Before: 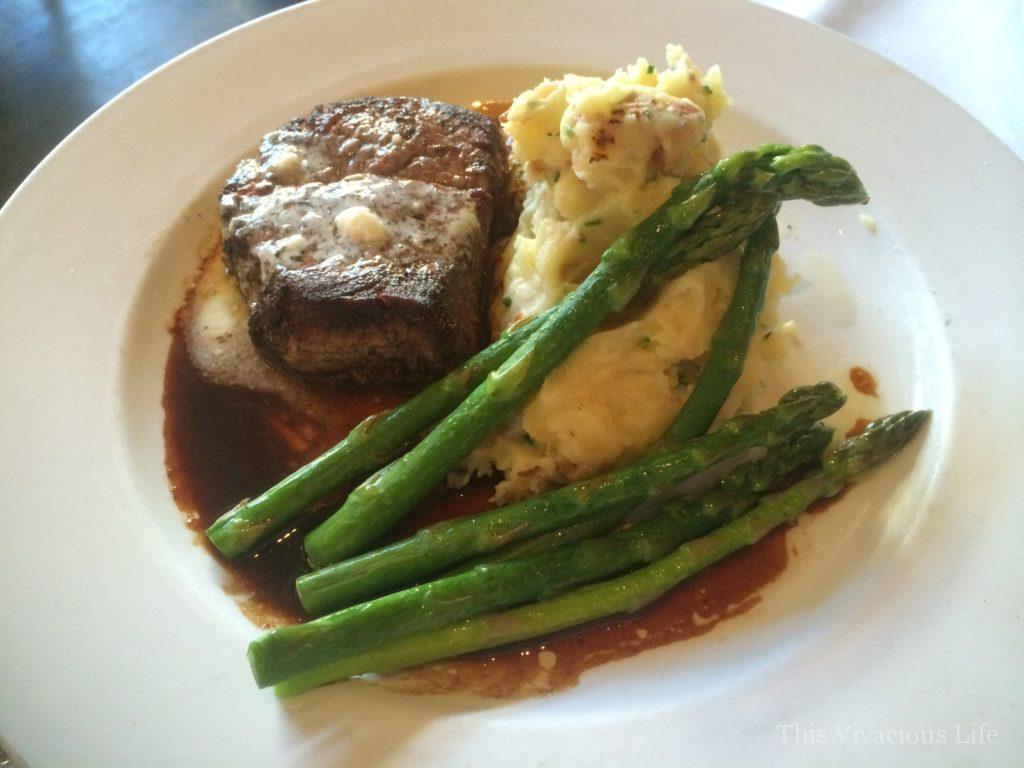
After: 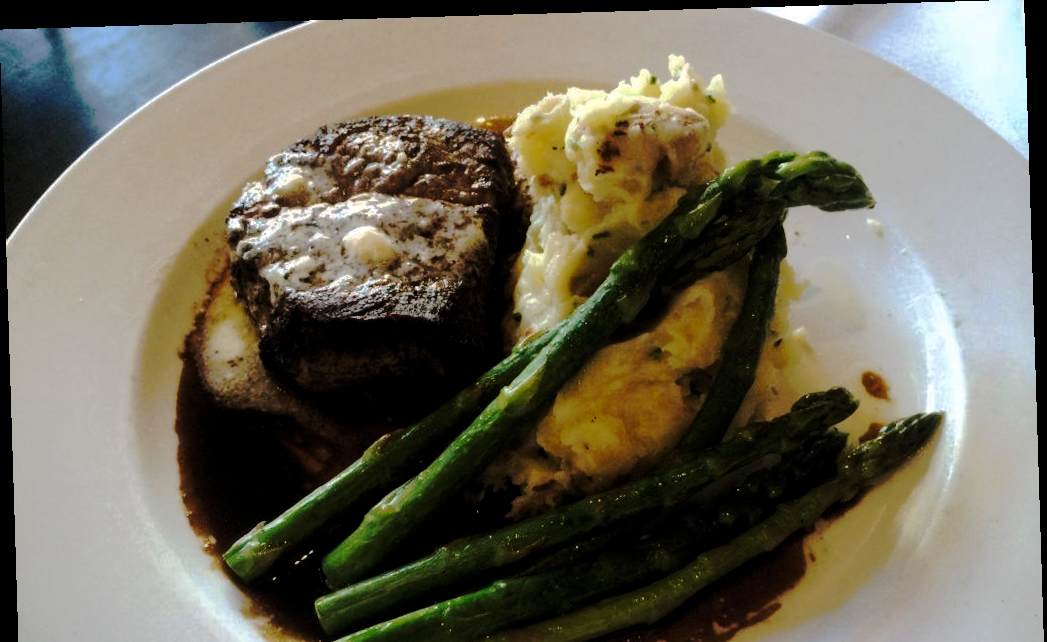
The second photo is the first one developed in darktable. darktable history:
crop: bottom 19.644%
velvia: on, module defaults
tone curve: curves: ch0 [(0, 0) (0.003, 0.015) (0.011, 0.019) (0.025, 0.025) (0.044, 0.039) (0.069, 0.053) (0.1, 0.076) (0.136, 0.107) (0.177, 0.143) (0.224, 0.19) (0.277, 0.253) (0.335, 0.32) (0.399, 0.412) (0.468, 0.524) (0.543, 0.668) (0.623, 0.717) (0.709, 0.769) (0.801, 0.82) (0.898, 0.865) (1, 1)], preserve colors none
haze removal: compatibility mode true, adaptive false
white balance: red 1.009, blue 1.027
levels: mode automatic, black 8.58%, gray 59.42%, levels [0, 0.445, 1]
rotate and perspective: rotation -1.77°, lens shift (horizontal) 0.004, automatic cropping off
